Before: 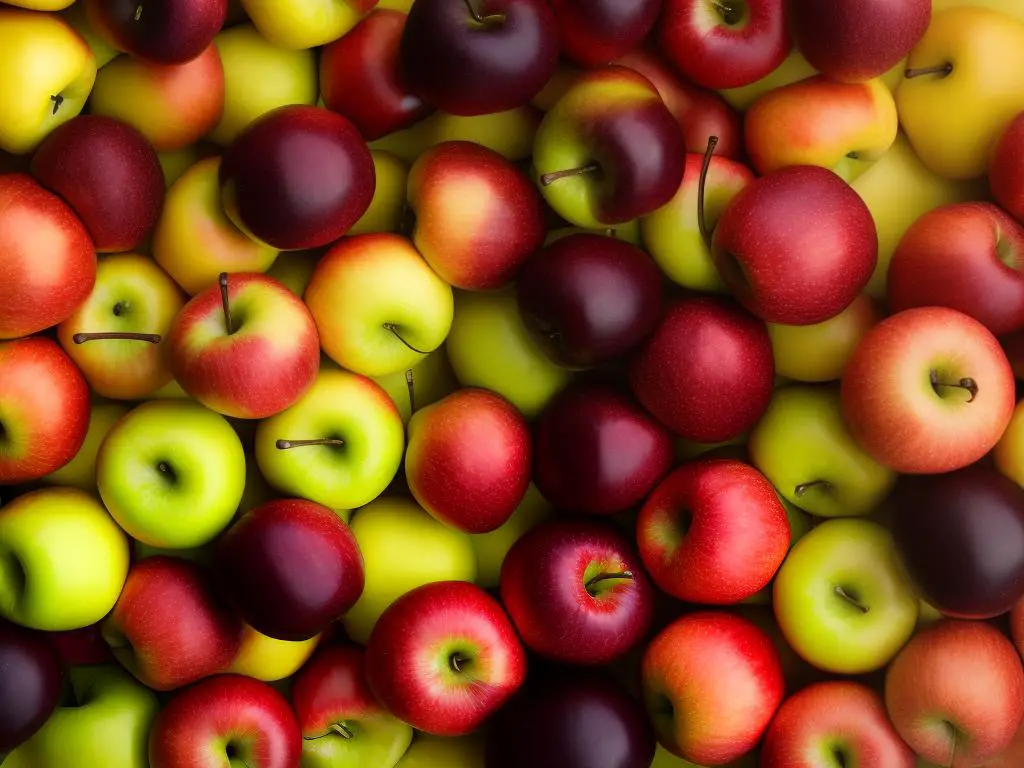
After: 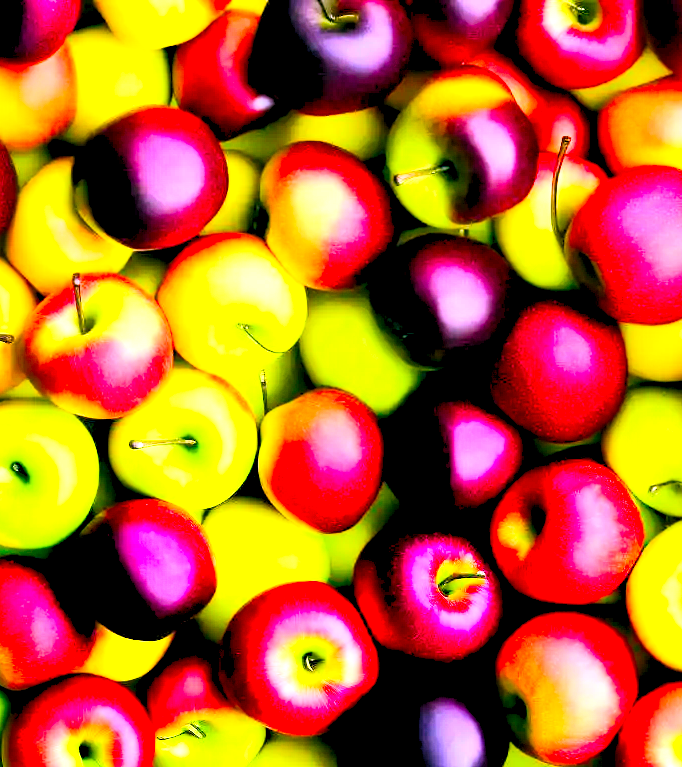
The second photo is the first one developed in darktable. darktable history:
exposure: black level correction 0, exposure 2.088 EV, compensate exposure bias true, compensate highlight preservation false
white balance: red 0.871, blue 1.249
contrast brightness saturation: contrast 0.1, brightness -0.26, saturation 0.14
rgb levels: levels [[0.027, 0.429, 0.996], [0, 0.5, 1], [0, 0.5, 1]]
crop and rotate: left 14.385%, right 18.948%
base curve: curves: ch0 [(0, 0) (0.005, 0.002) (0.193, 0.295) (0.399, 0.664) (0.75, 0.928) (1, 1)]
color balance rgb: perceptual saturation grading › global saturation 35%, perceptual saturation grading › highlights -25%, perceptual saturation grading › shadows 50%
color balance: lift [1.005, 0.99, 1.007, 1.01], gamma [1, 0.979, 1.011, 1.021], gain [0.923, 1.098, 1.025, 0.902], input saturation 90.45%, contrast 7.73%, output saturation 105.91%
